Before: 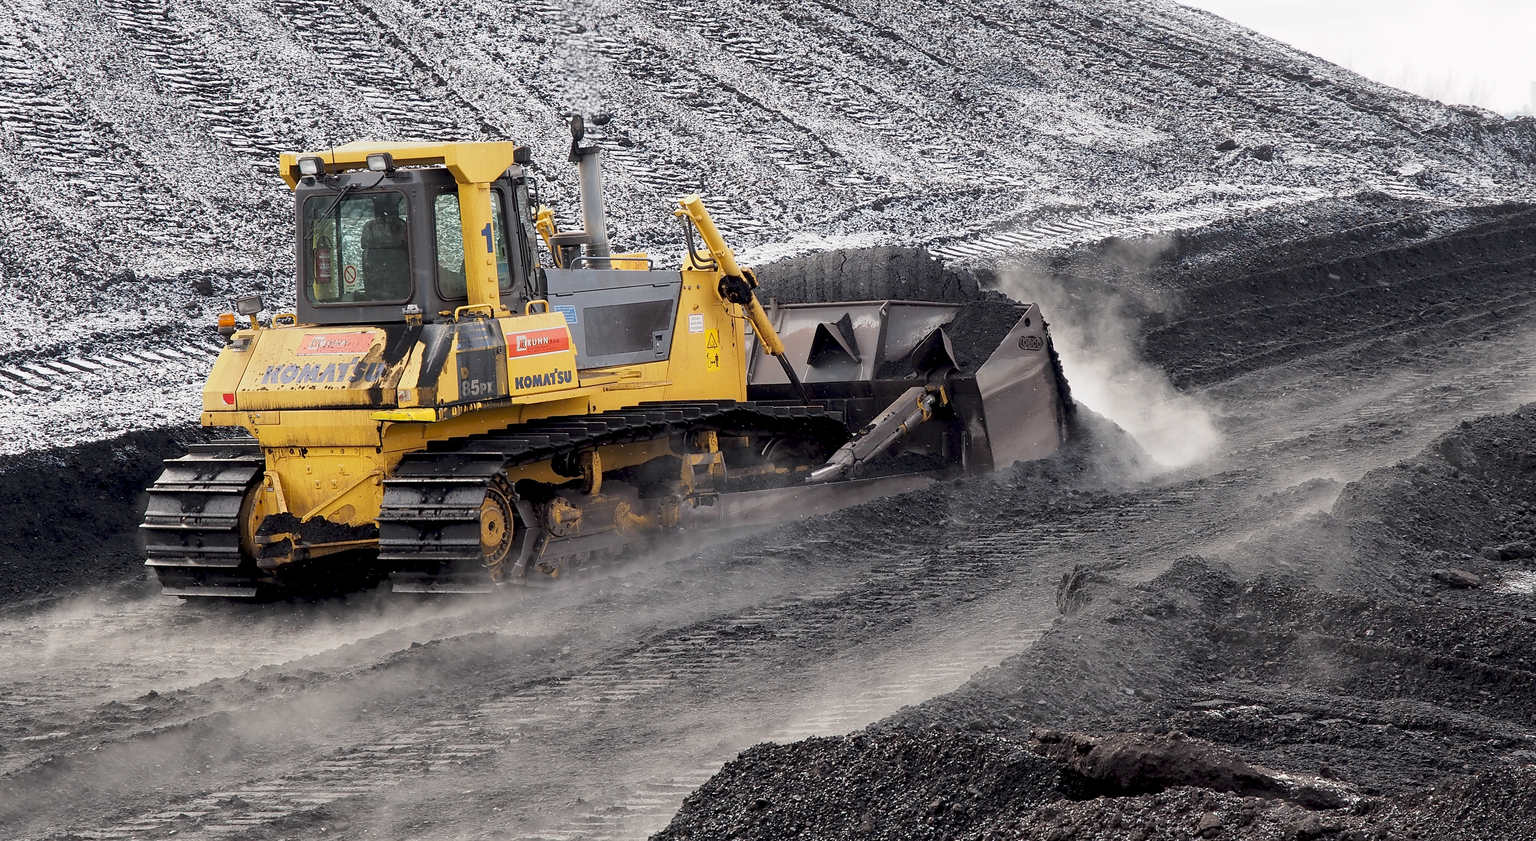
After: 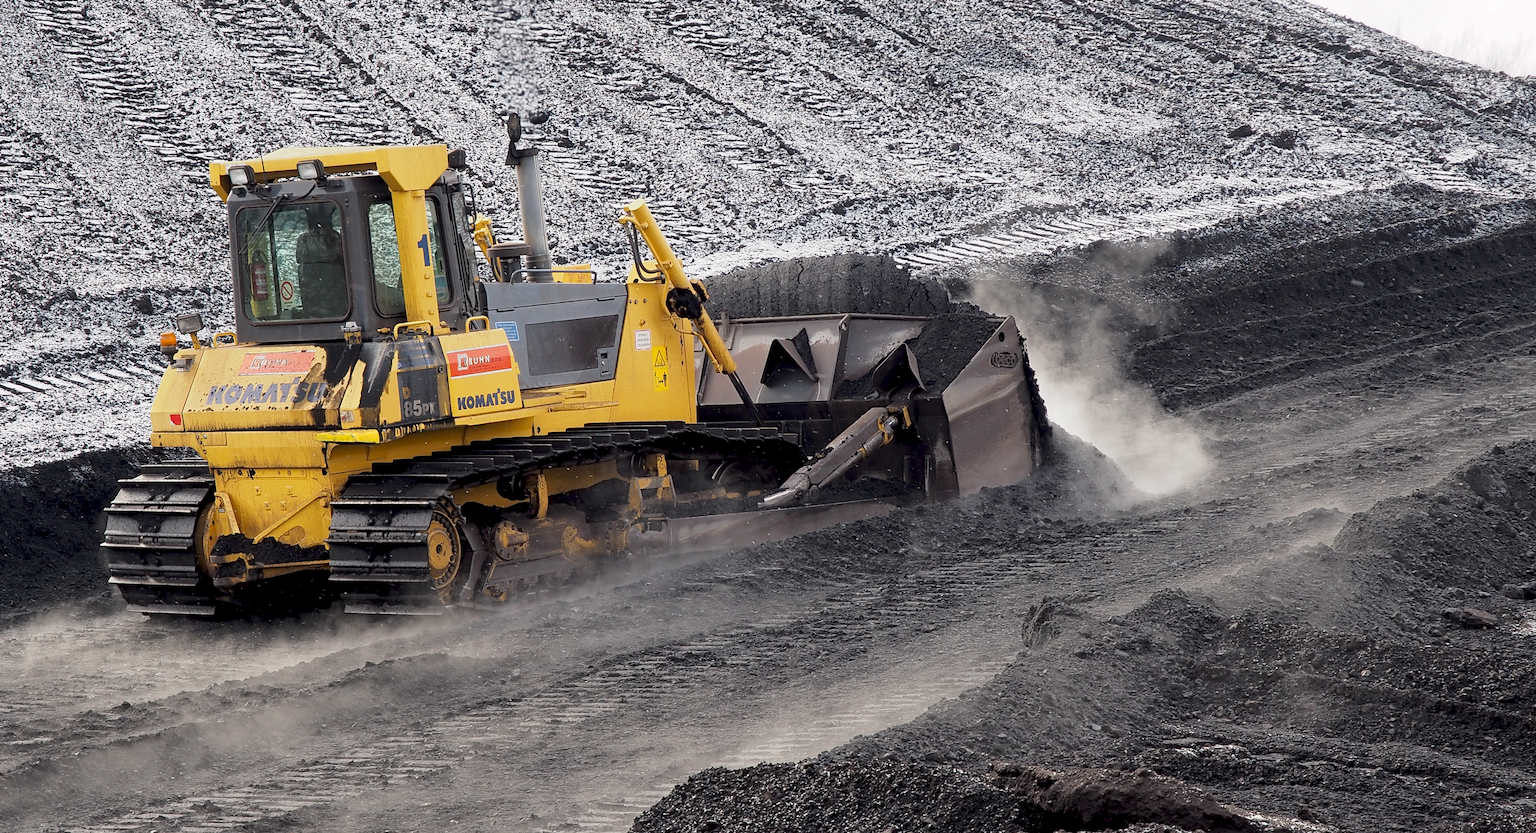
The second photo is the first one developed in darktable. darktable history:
haze removal: compatibility mode true, adaptive false
rotate and perspective: rotation 0.062°, lens shift (vertical) 0.115, lens shift (horizontal) -0.133, crop left 0.047, crop right 0.94, crop top 0.061, crop bottom 0.94
